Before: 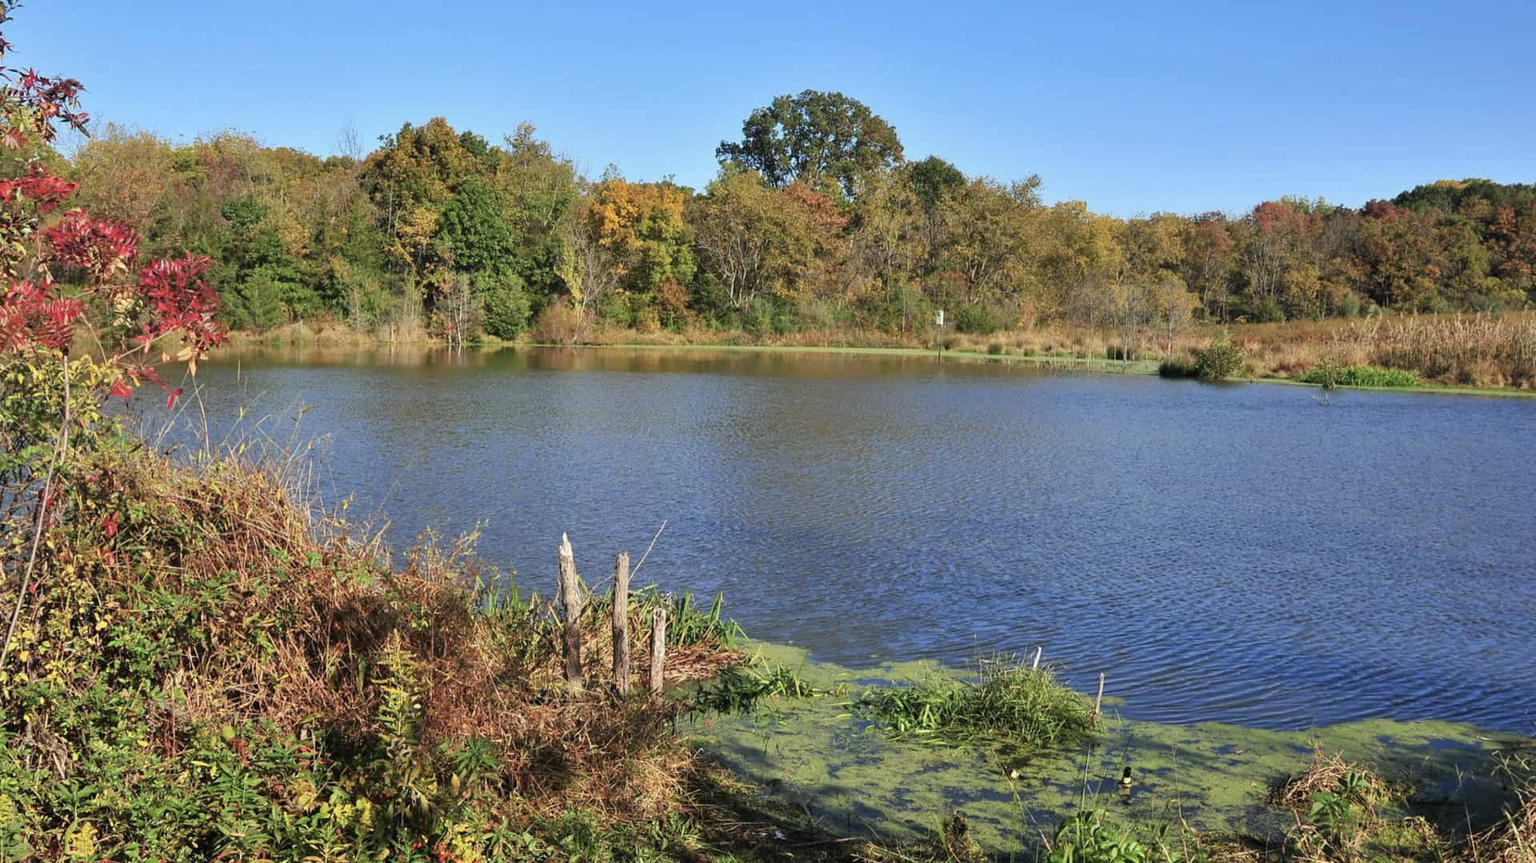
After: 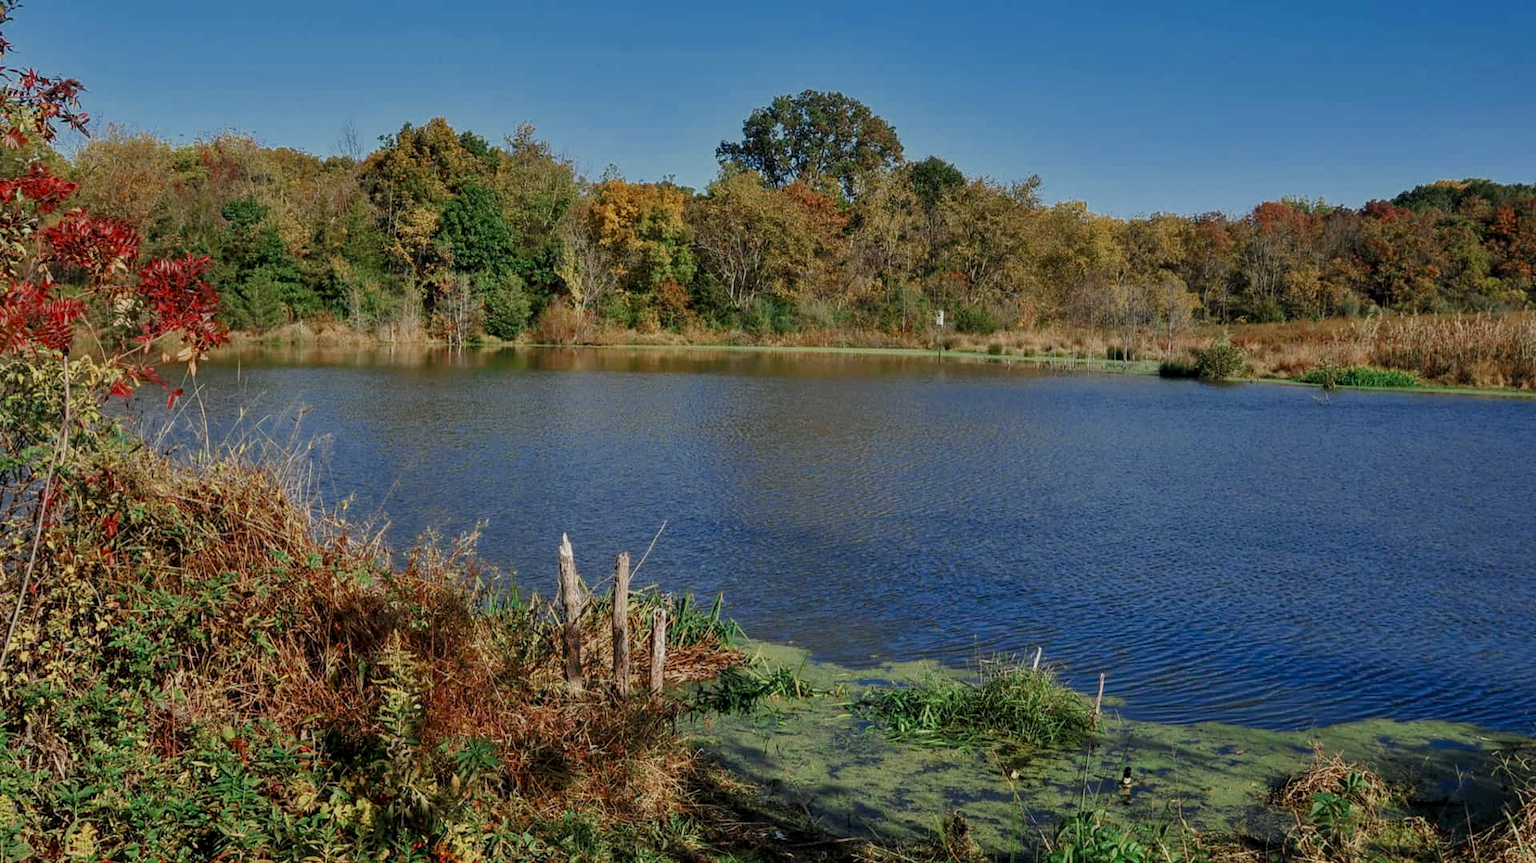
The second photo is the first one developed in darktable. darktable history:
local contrast: on, module defaults
color zones: curves: ch0 [(0, 0.5) (0.125, 0.4) (0.25, 0.5) (0.375, 0.4) (0.5, 0.4) (0.625, 0.35) (0.75, 0.35) (0.875, 0.5)]; ch1 [(0, 0.35) (0.125, 0.45) (0.25, 0.35) (0.375, 0.35) (0.5, 0.35) (0.625, 0.35) (0.75, 0.45) (0.875, 0.35)]; ch2 [(0, 0.6) (0.125, 0.5) (0.25, 0.5) (0.375, 0.6) (0.5, 0.6) (0.625, 0.5) (0.75, 0.5) (0.875, 0.5)]
color balance rgb: perceptual saturation grading › global saturation 20%, perceptual saturation grading › highlights -25%, perceptual saturation grading › shadows 25%
exposure: exposure -0.582 EV, compensate highlight preservation false
